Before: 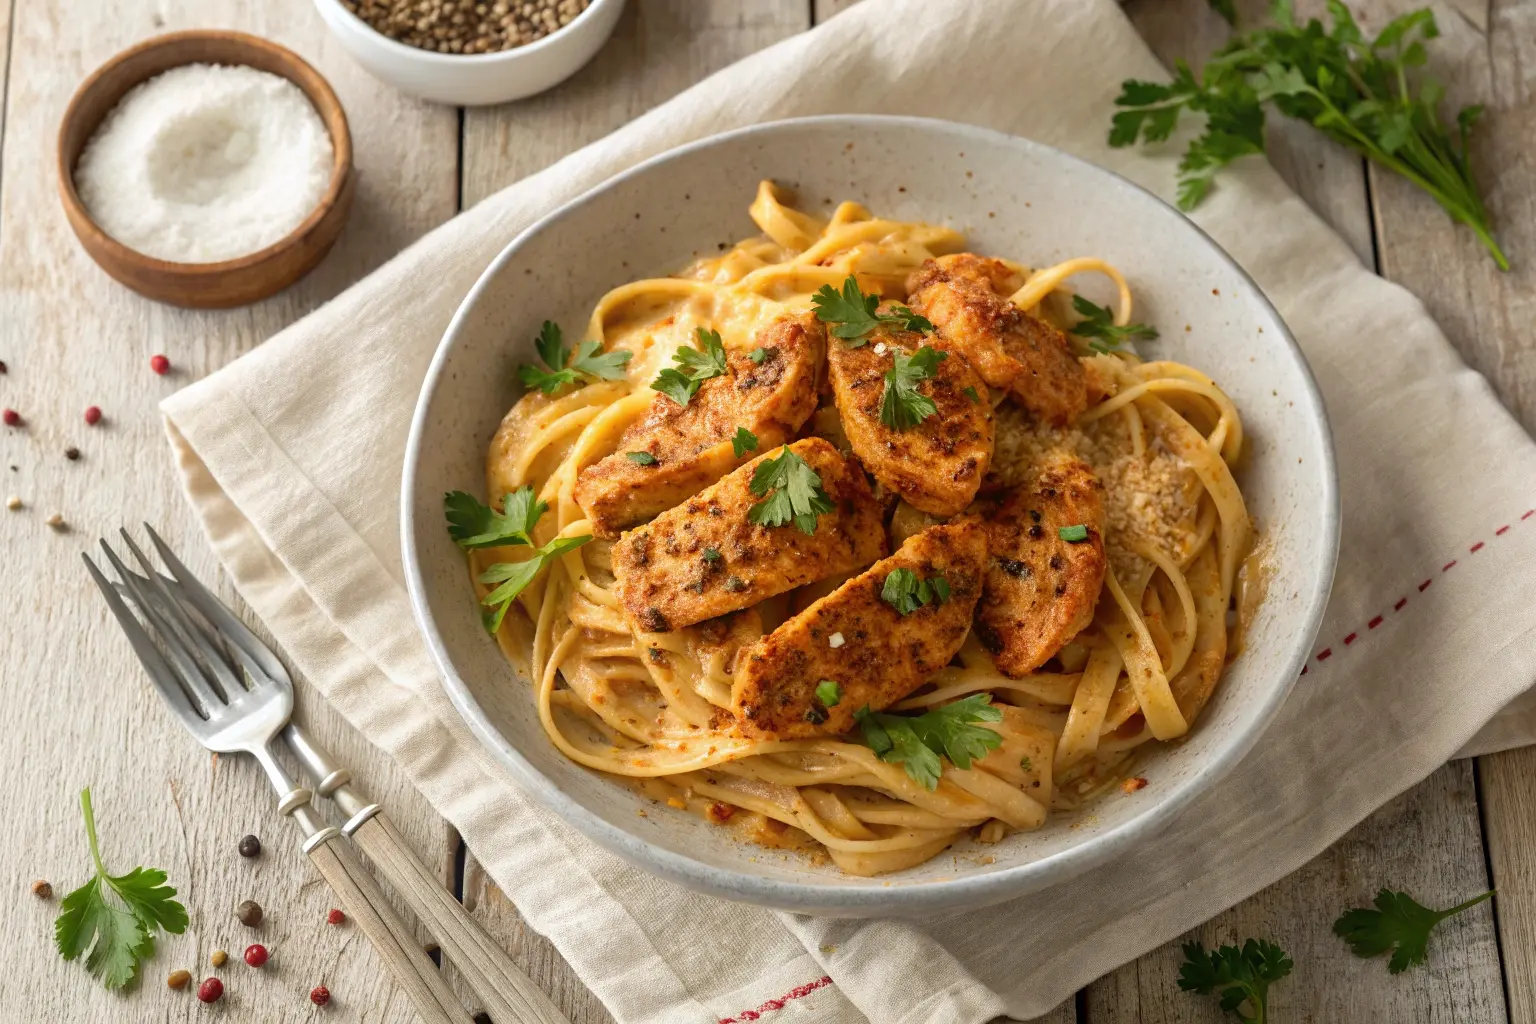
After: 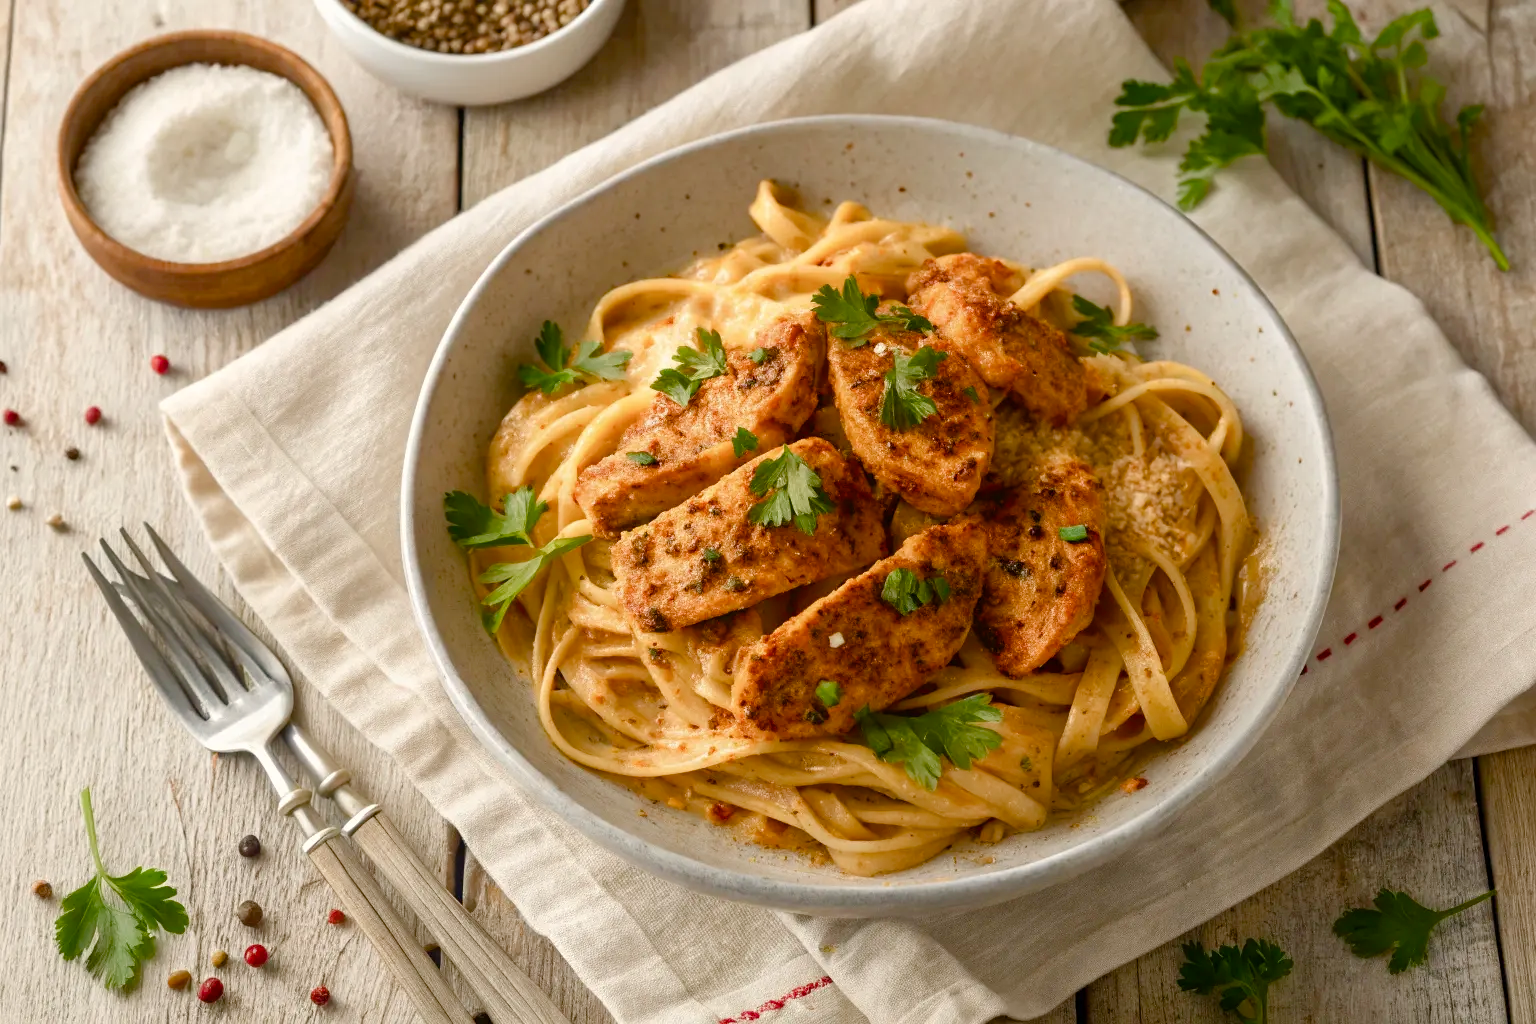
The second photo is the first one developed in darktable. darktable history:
color balance rgb: highlights gain › chroma 2.089%, highlights gain › hue 74.41°, linear chroma grading › global chroma 5.325%, perceptual saturation grading › global saturation 20%, perceptual saturation grading › highlights -50.267%, perceptual saturation grading › shadows 30.174%, global vibrance 20%
